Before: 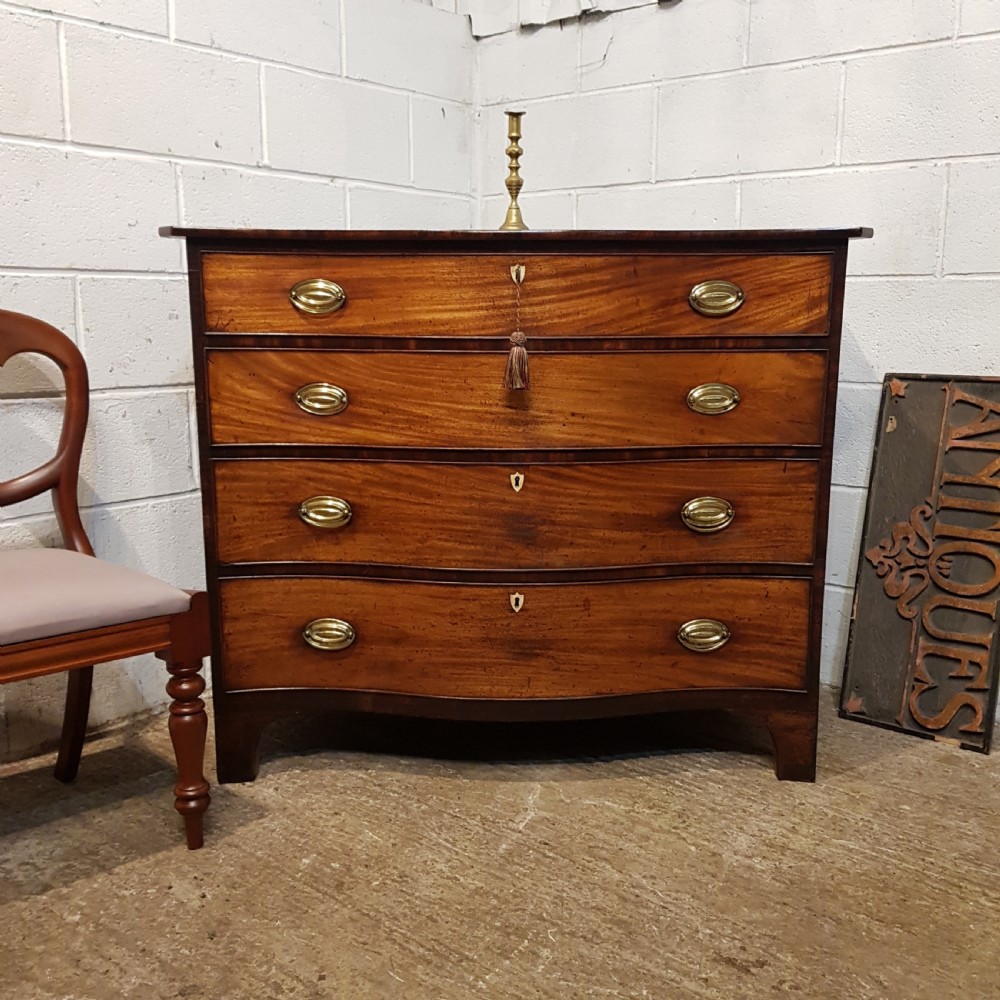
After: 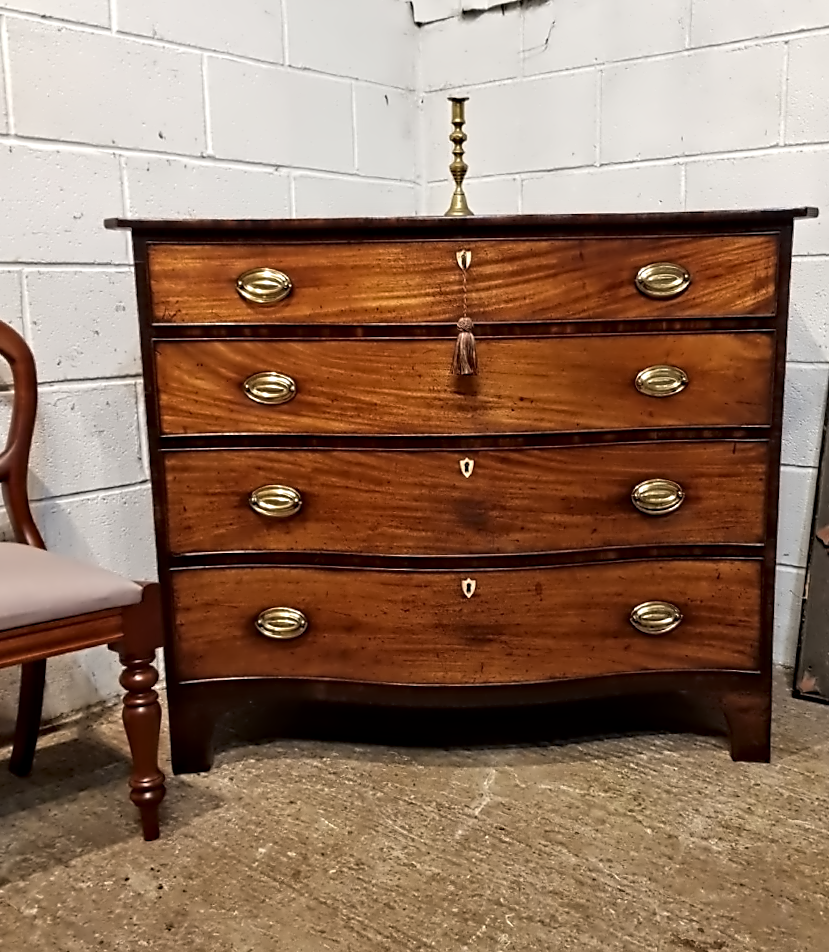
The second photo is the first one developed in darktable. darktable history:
contrast equalizer: octaves 7, y [[0.5, 0.542, 0.583, 0.625, 0.667, 0.708], [0.5 ×6], [0.5 ×6], [0, 0.033, 0.067, 0.1, 0.133, 0.167], [0, 0.05, 0.1, 0.15, 0.2, 0.25]]
crop and rotate: angle 1°, left 4.281%, top 0.642%, right 11.383%, bottom 2.486%
